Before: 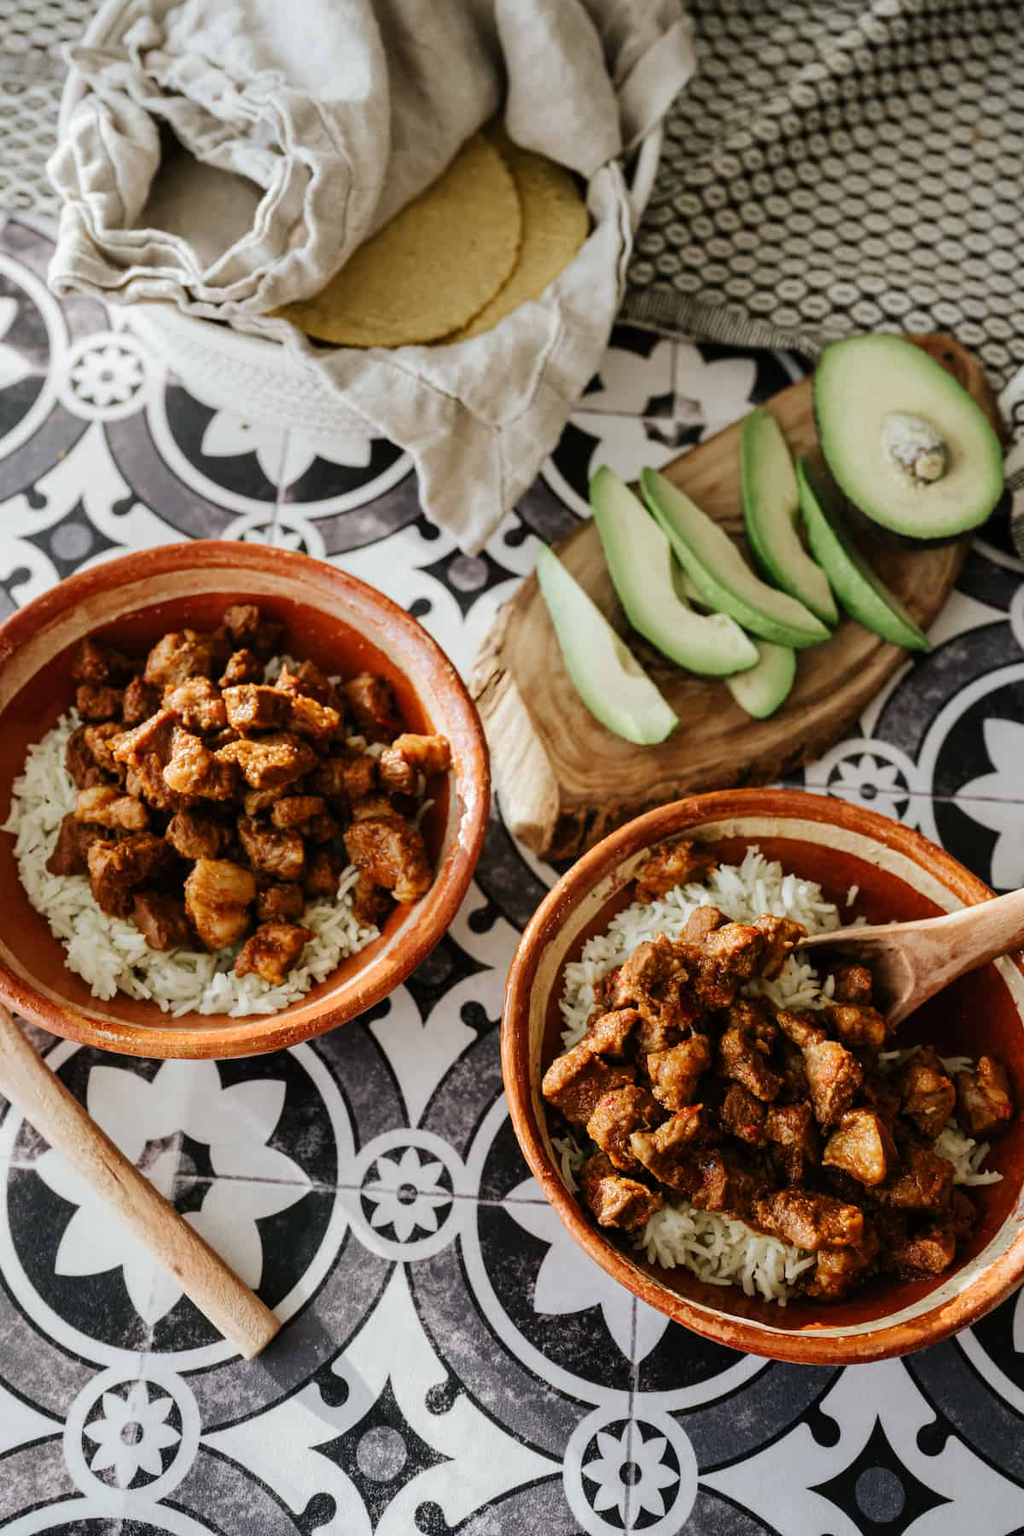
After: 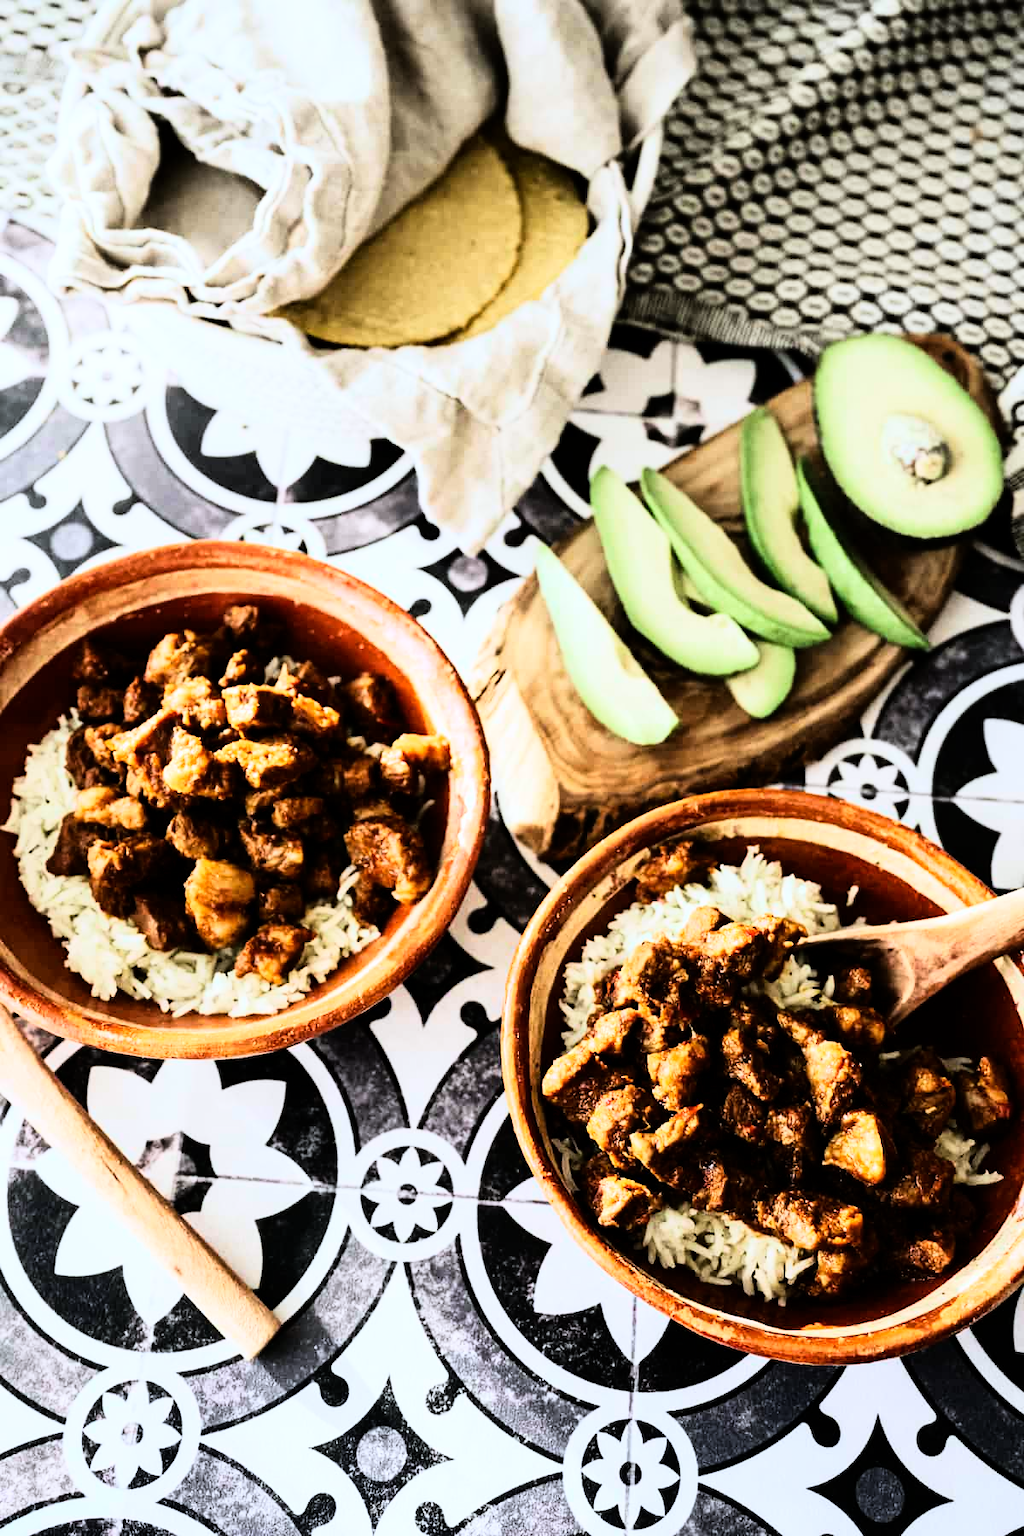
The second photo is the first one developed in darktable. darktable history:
exposure: black level correction 0.001, compensate highlight preservation false
rgb curve: curves: ch0 [(0, 0) (0.21, 0.15) (0.24, 0.21) (0.5, 0.75) (0.75, 0.96) (0.89, 0.99) (1, 1)]; ch1 [(0, 0.02) (0.21, 0.13) (0.25, 0.2) (0.5, 0.67) (0.75, 0.9) (0.89, 0.97) (1, 1)]; ch2 [(0, 0.02) (0.21, 0.13) (0.25, 0.2) (0.5, 0.67) (0.75, 0.9) (0.89, 0.97) (1, 1)], compensate middle gray true
white balance: red 0.967, blue 1.049
